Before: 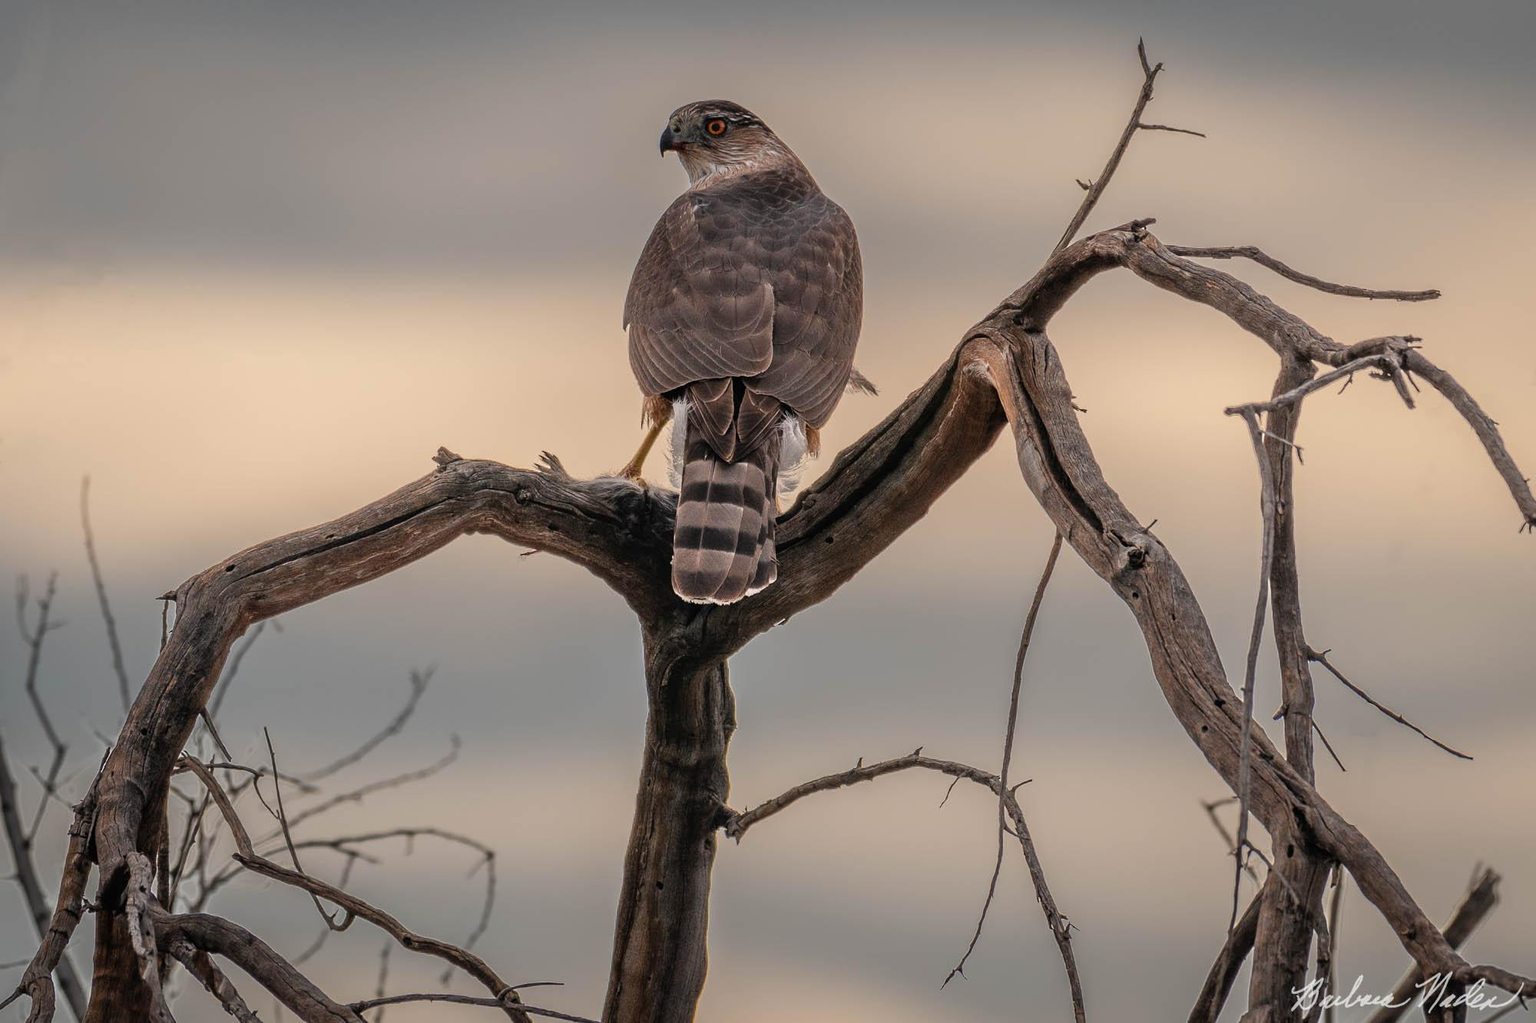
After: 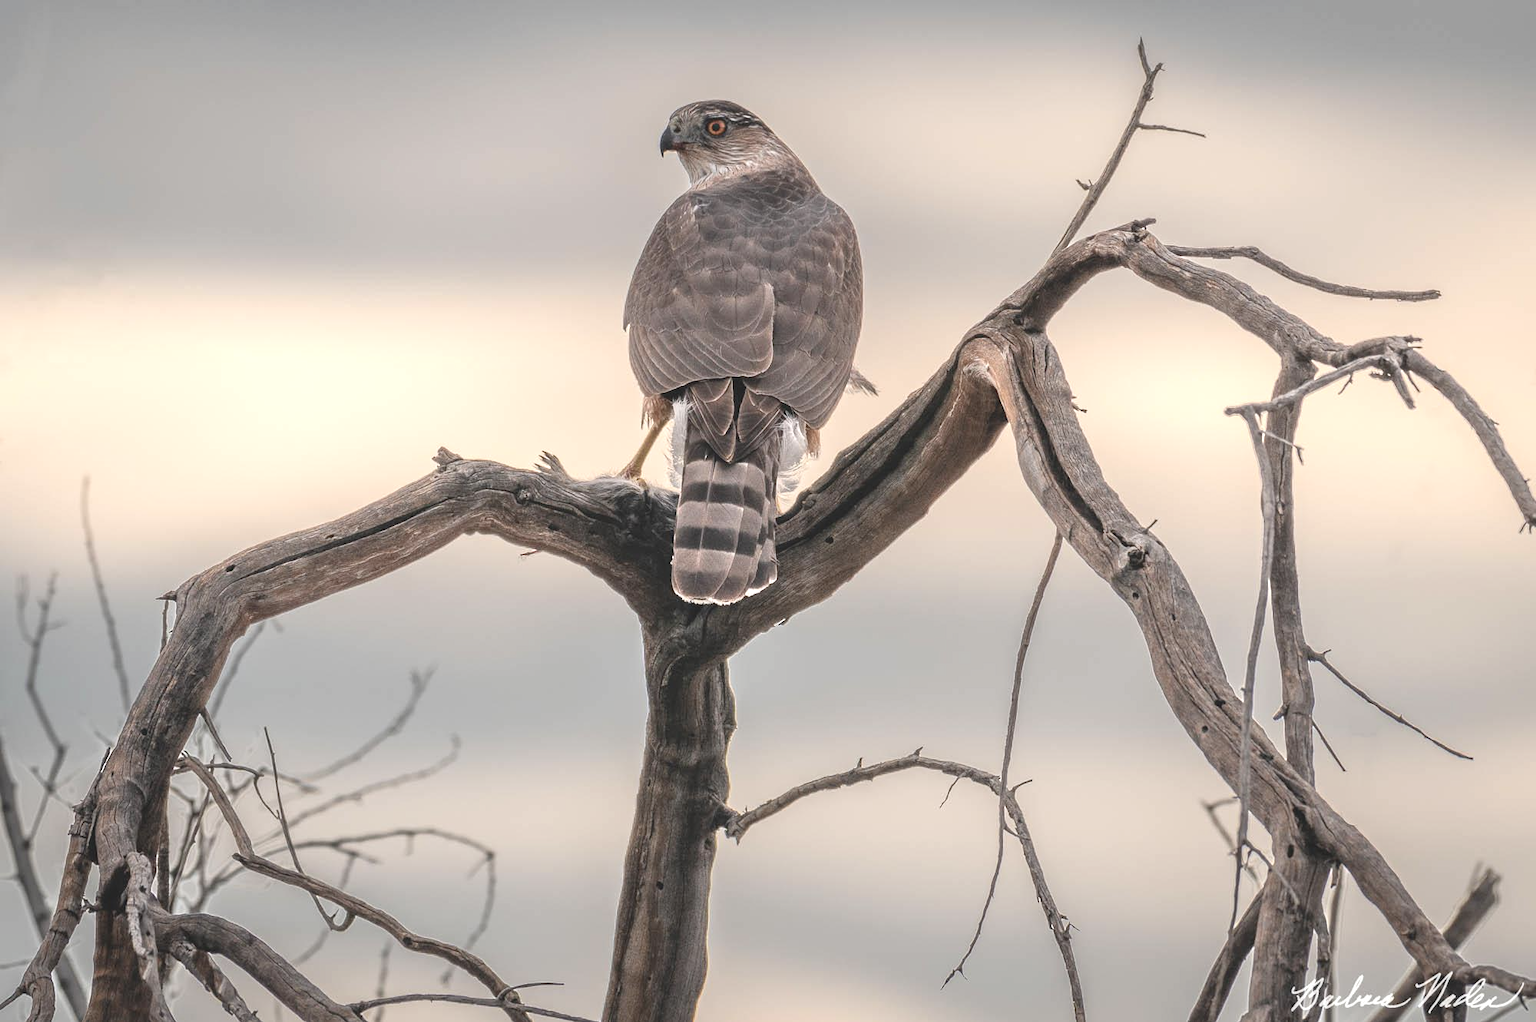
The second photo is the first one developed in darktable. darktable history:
contrast brightness saturation: contrast -0.249, saturation -0.442
exposure: black level correction 0, exposure 1.291 EV, compensate highlight preservation false
